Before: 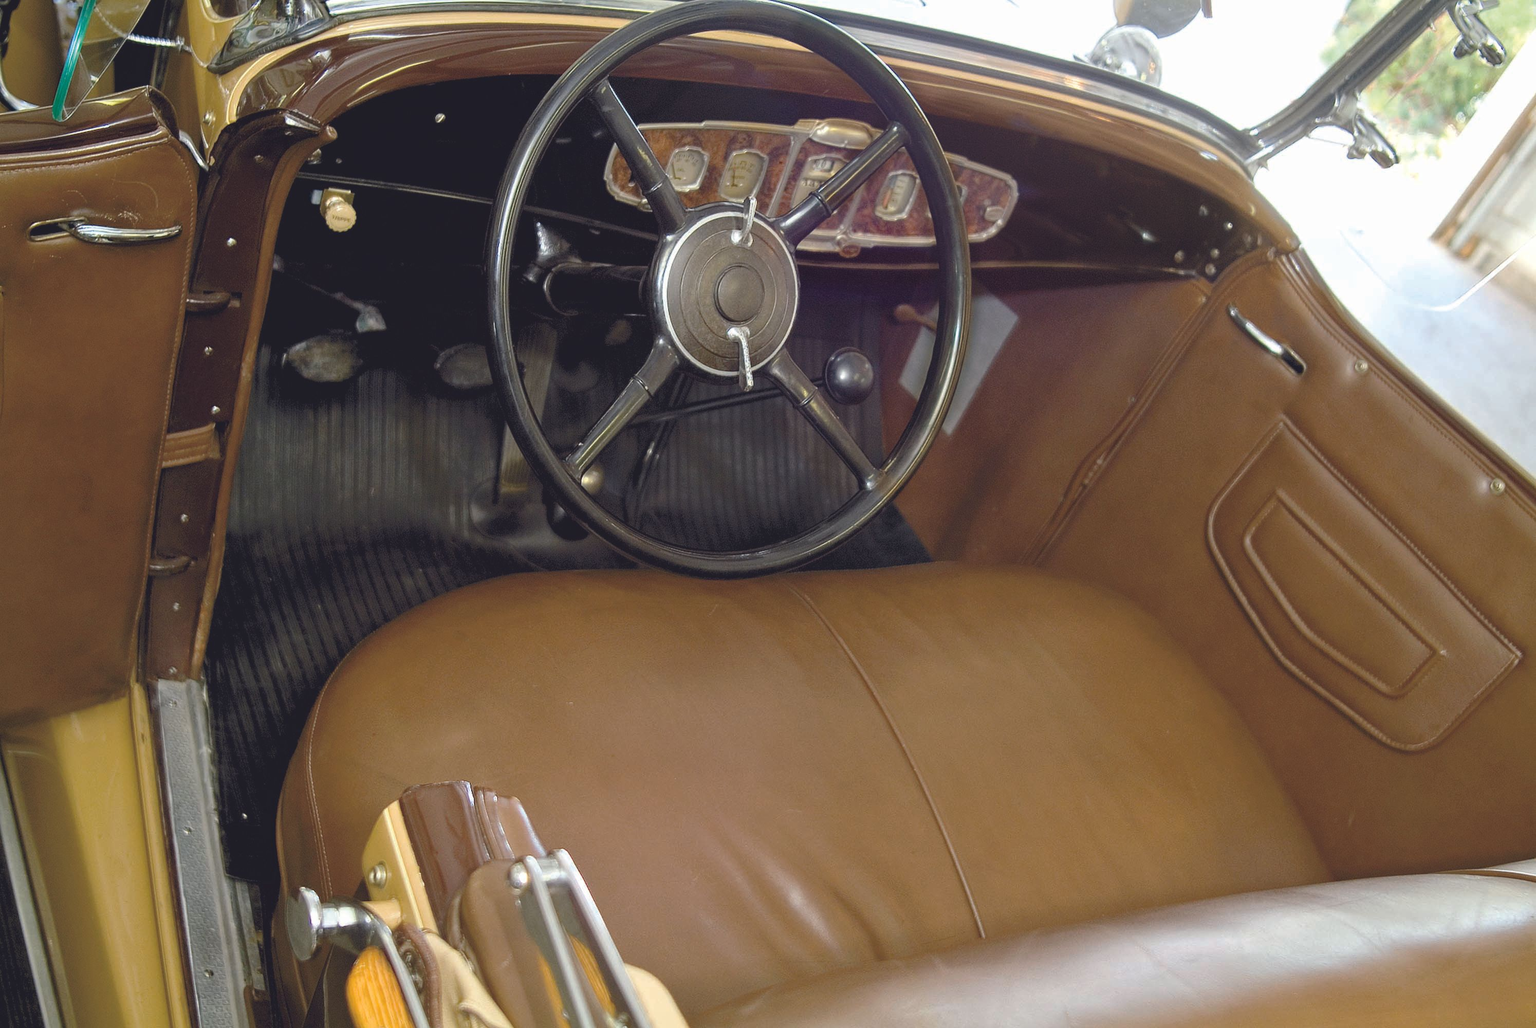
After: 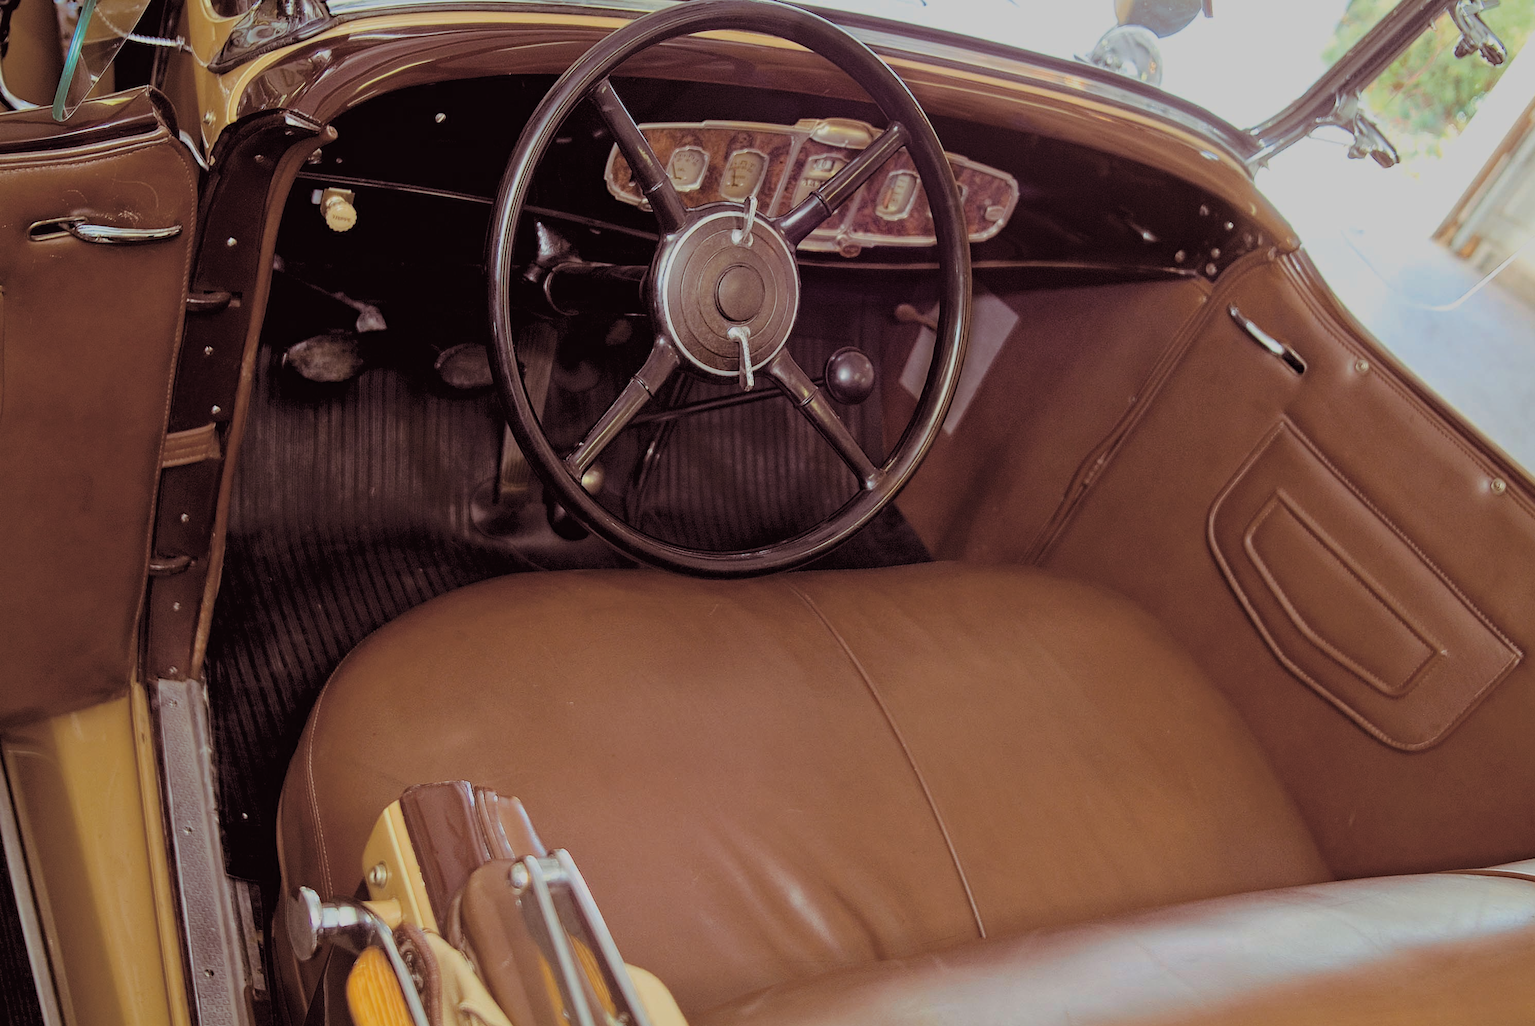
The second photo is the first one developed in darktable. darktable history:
split-toning: highlights › hue 298.8°, highlights › saturation 0.73, compress 41.76%
crop: top 0.05%, bottom 0.098%
haze removal: compatibility mode true, adaptive false
filmic rgb: black relative exposure -6.15 EV, white relative exposure 6.96 EV, hardness 2.23, color science v6 (2022)
